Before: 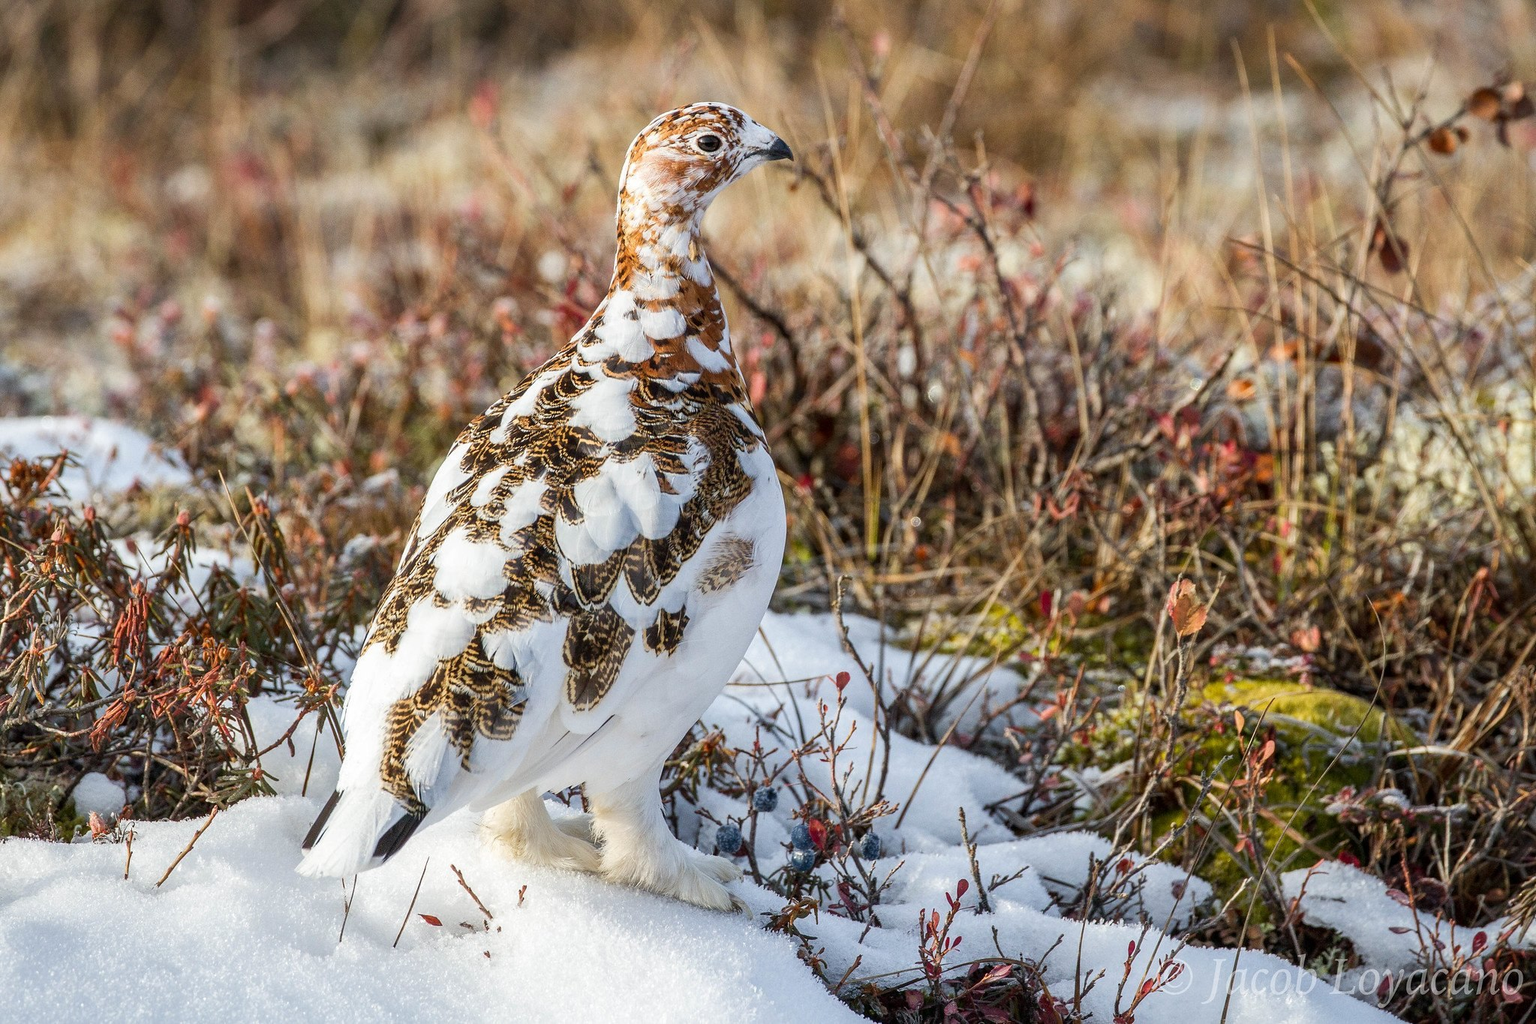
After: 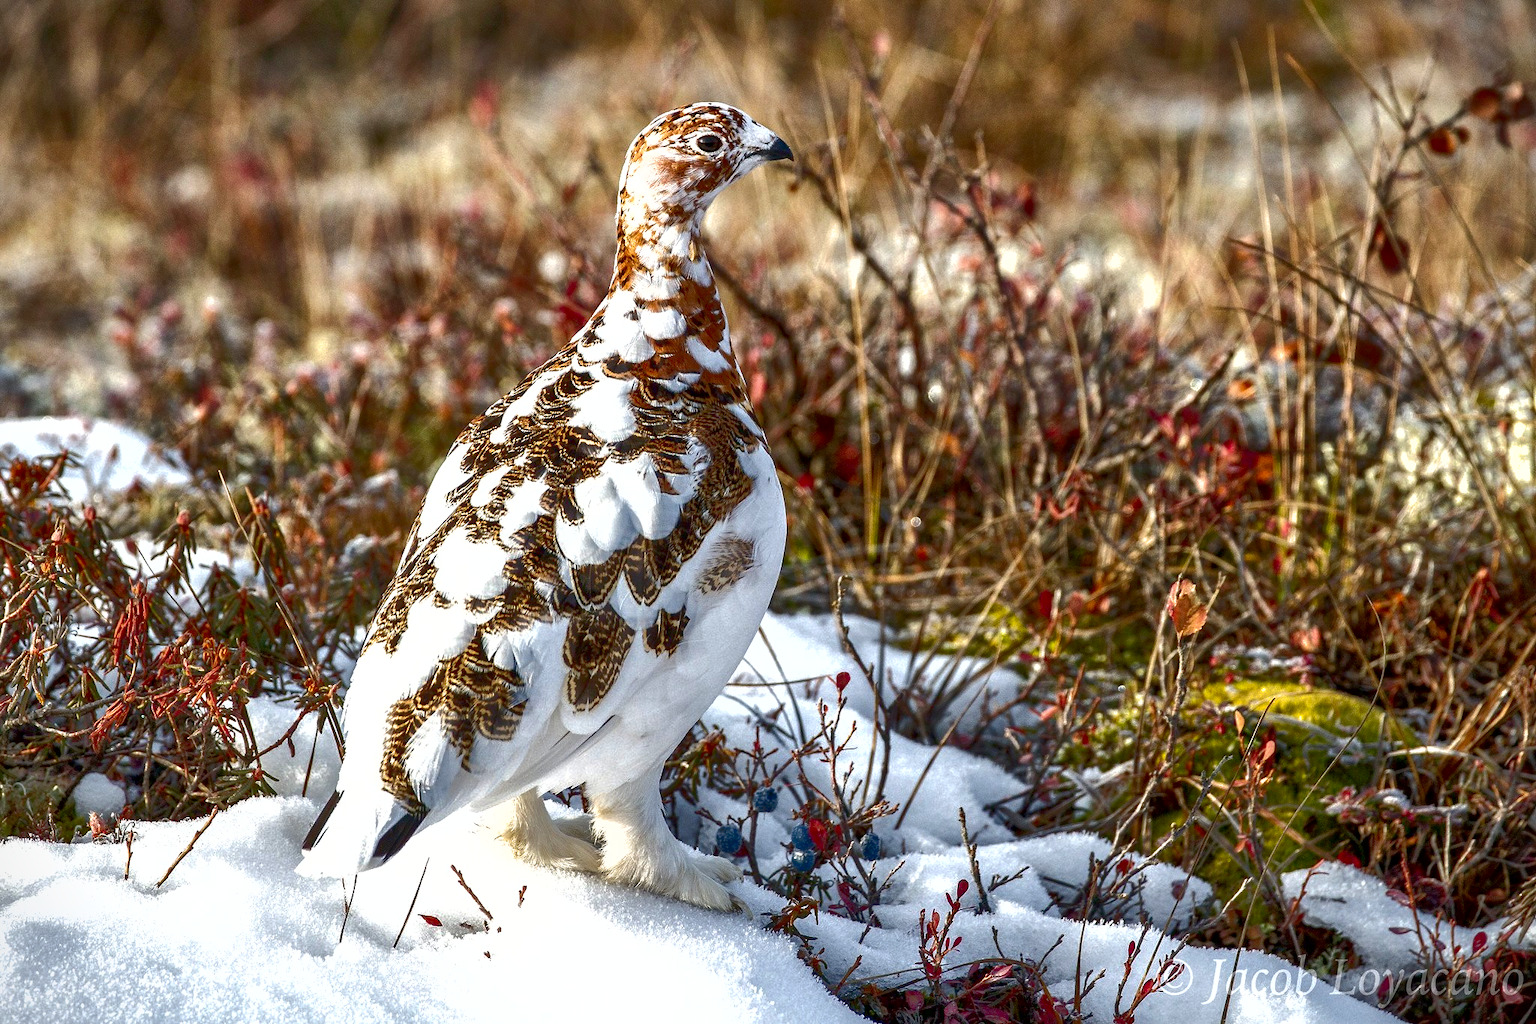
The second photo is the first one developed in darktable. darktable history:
tone equalizer: -7 EV 0.143 EV, -6 EV 0.573 EV, -5 EV 1.11 EV, -4 EV 1.36 EV, -3 EV 1.14 EV, -2 EV 0.6 EV, -1 EV 0.148 EV
exposure: exposure 0.605 EV, compensate exposure bias true, compensate highlight preservation false
vignetting: fall-off start 99.32%, unbound false
shadows and highlights: on, module defaults
contrast brightness saturation: brightness -0.517
